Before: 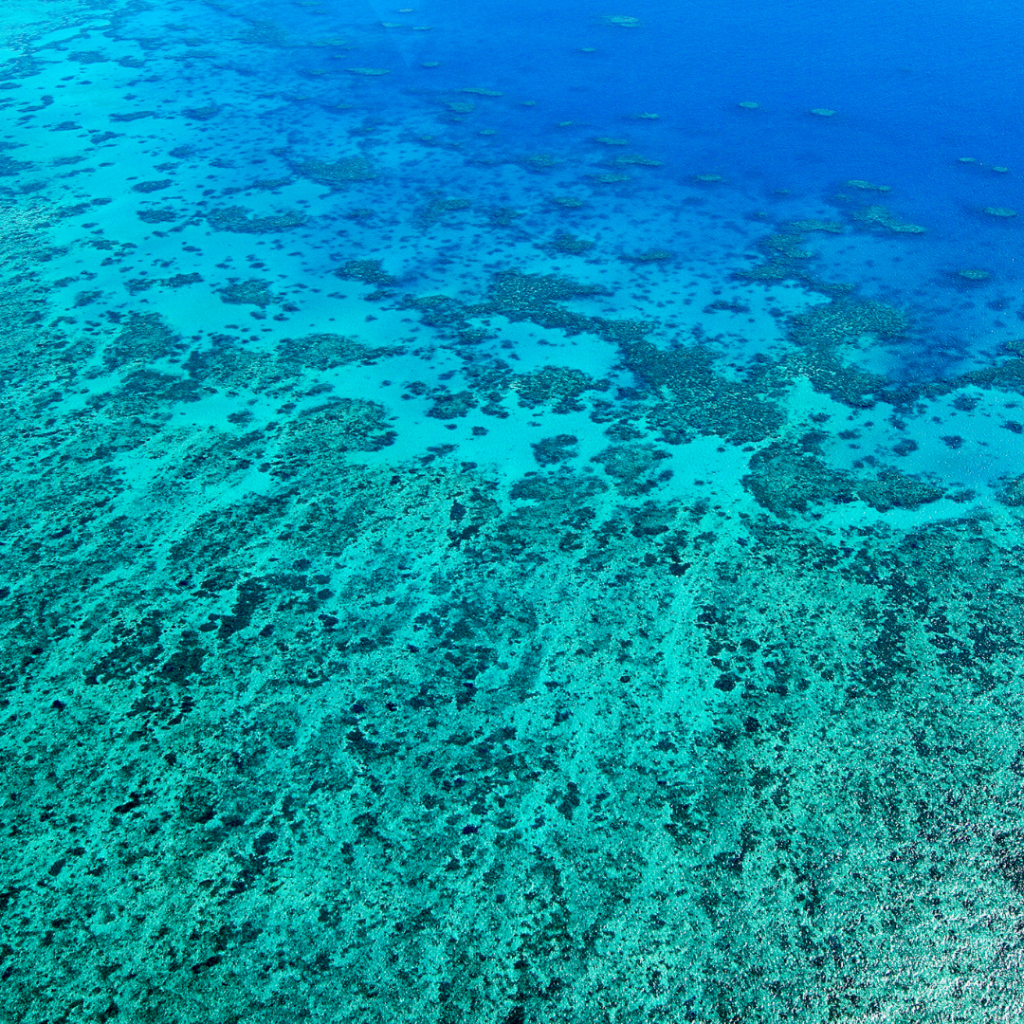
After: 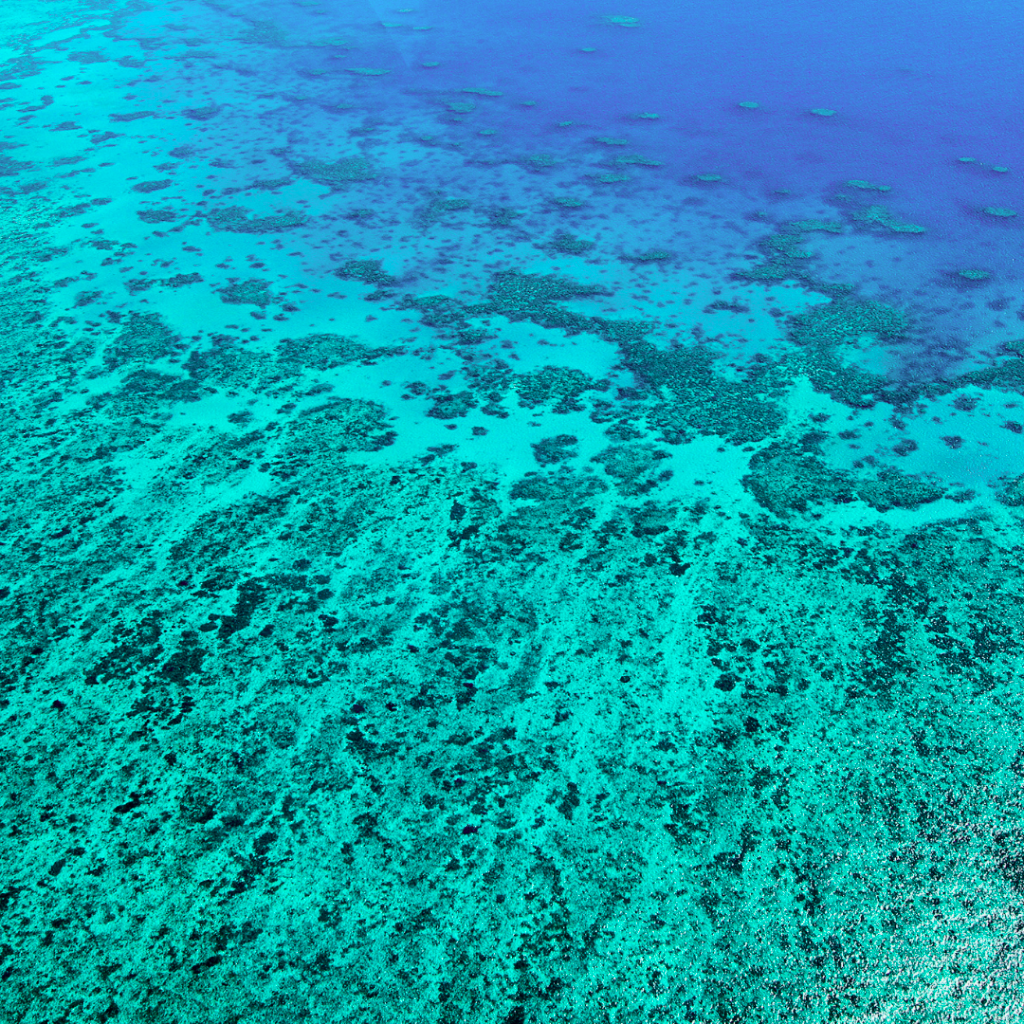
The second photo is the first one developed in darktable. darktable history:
tone curve: curves: ch0 [(0, 0.003) (0.056, 0.041) (0.211, 0.187) (0.482, 0.519) (0.836, 0.864) (0.997, 0.984)]; ch1 [(0, 0) (0.276, 0.206) (0.393, 0.364) (0.482, 0.471) (0.506, 0.5) (0.523, 0.523) (0.572, 0.604) (0.635, 0.665) (0.695, 0.759) (1, 1)]; ch2 [(0, 0) (0.438, 0.456) (0.473, 0.47) (0.503, 0.503) (0.536, 0.527) (0.562, 0.584) (0.612, 0.61) (0.679, 0.72) (1, 1)], color space Lab, independent channels, preserve colors none
